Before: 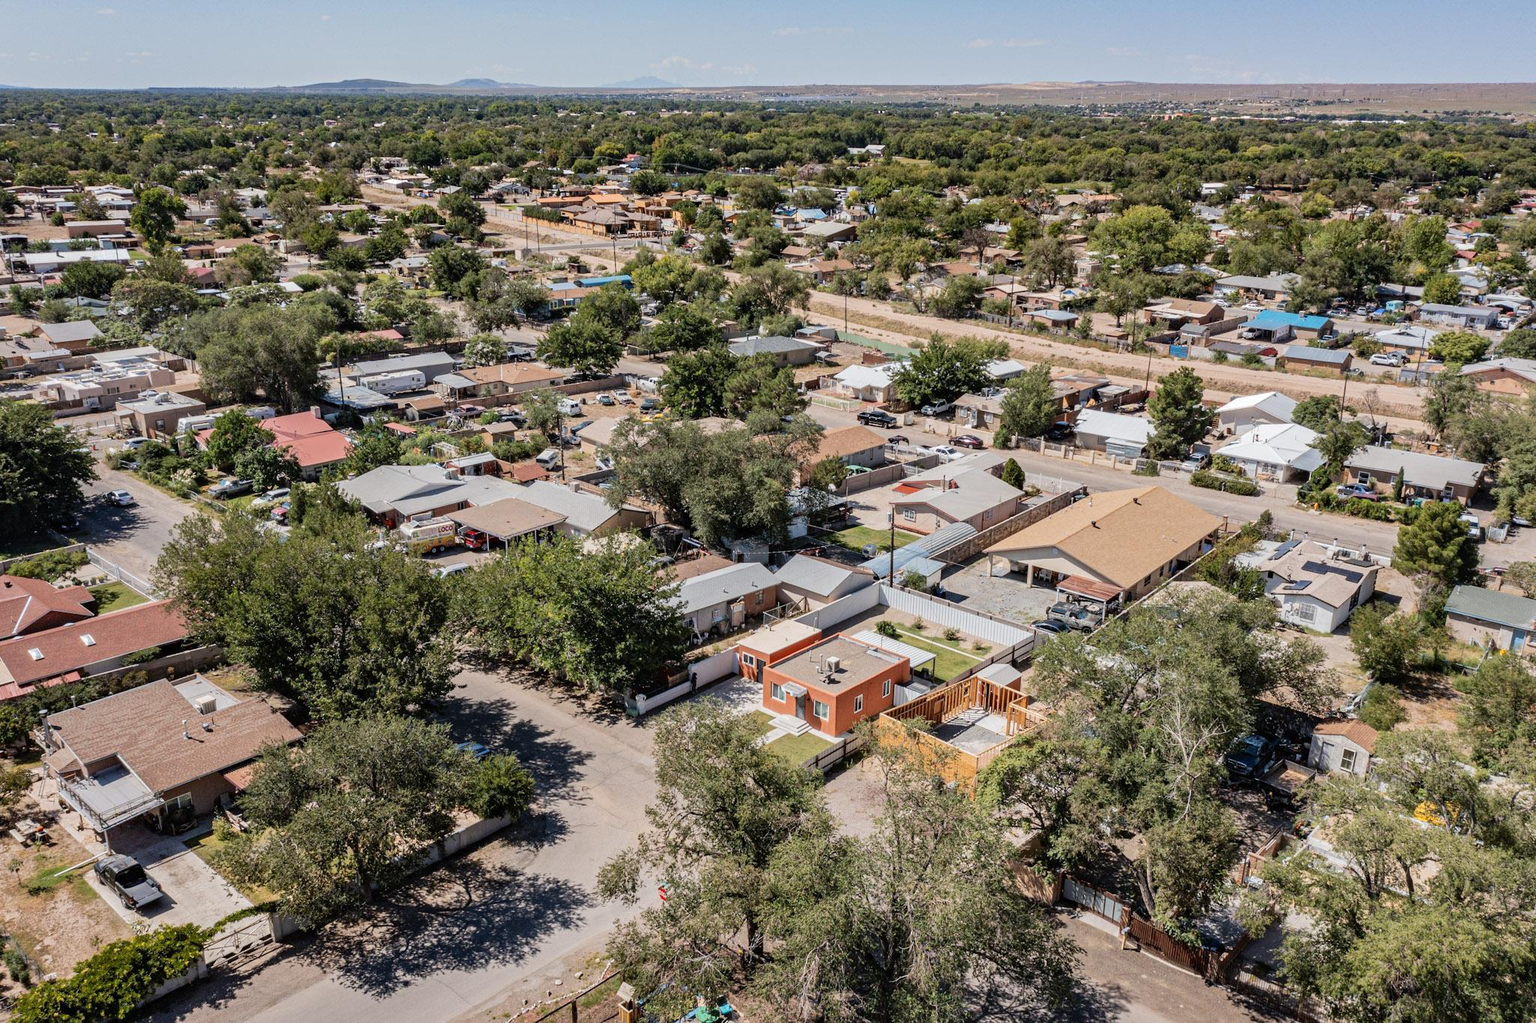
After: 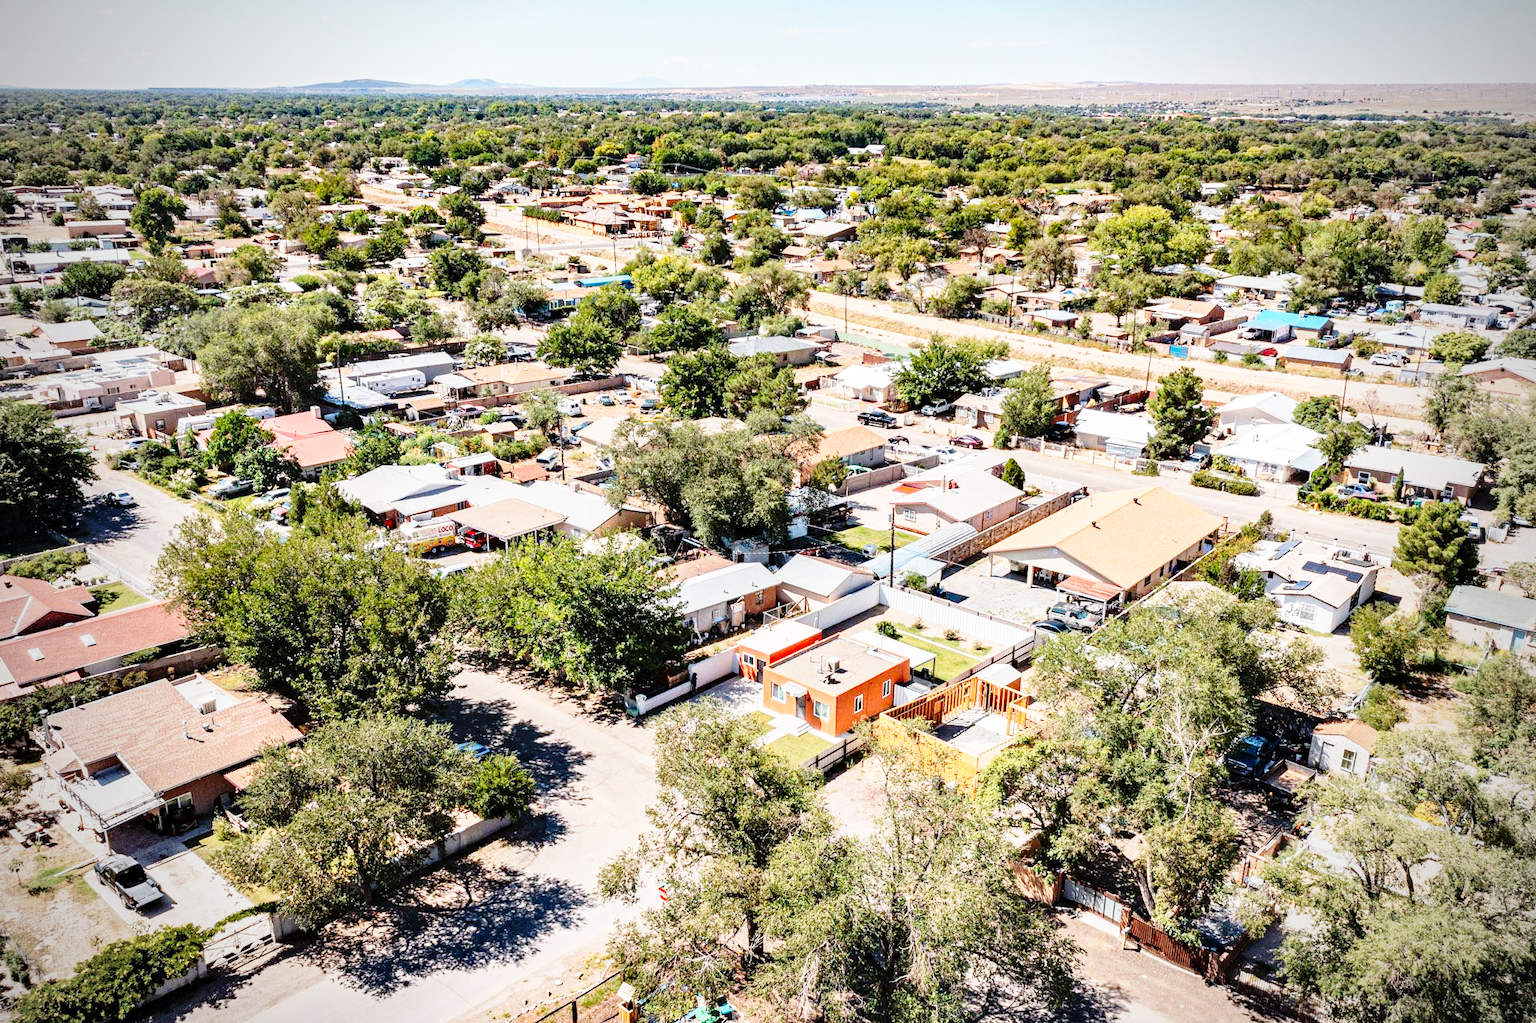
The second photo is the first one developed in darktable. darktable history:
base curve: curves: ch0 [(0, 0) (0.028, 0.03) (0.105, 0.232) (0.387, 0.748) (0.754, 0.968) (1, 1)], fusion 1, exposure shift 0.576, preserve colors none
vignetting: fall-off start 71.74%
